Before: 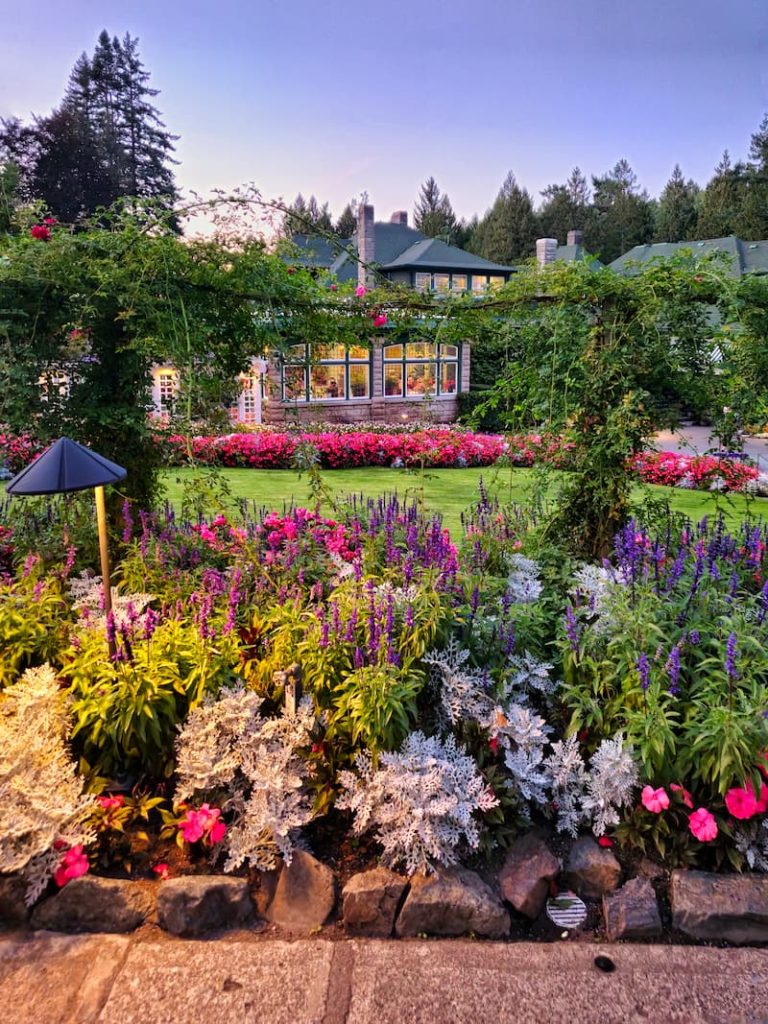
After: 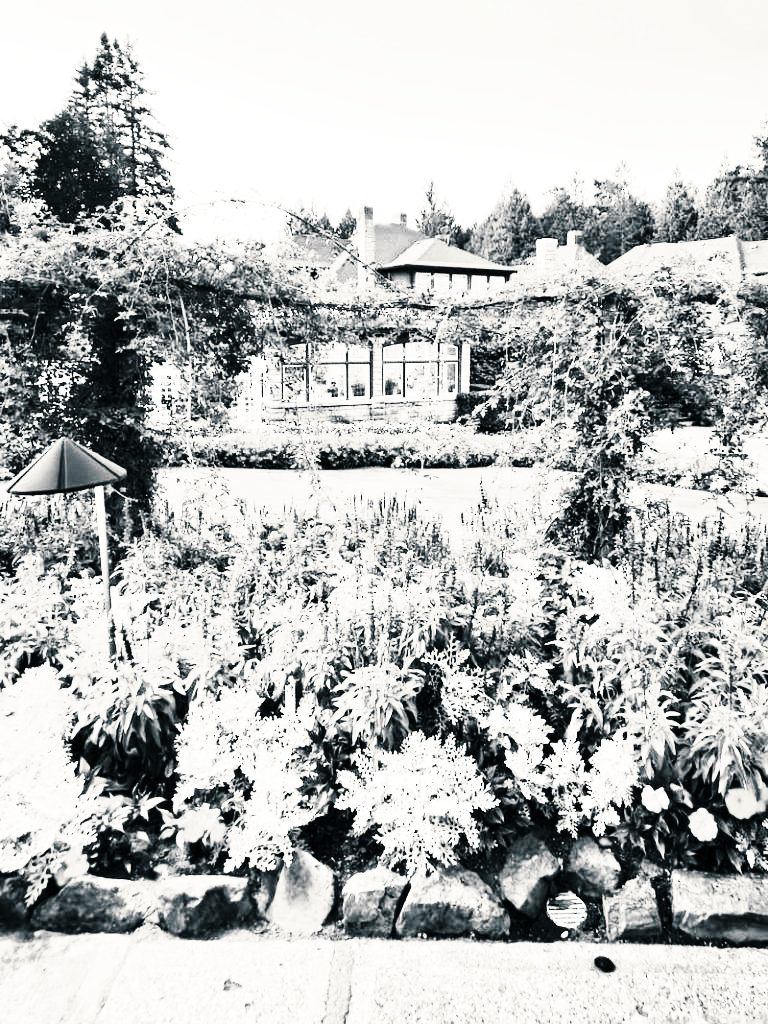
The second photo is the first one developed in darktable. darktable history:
white balance: emerald 1
contrast brightness saturation: contrast 0.2, brightness 0.16, saturation 0.22
tone curve: curves: ch0 [(0, 0) (0.003, 0.003) (0.011, 0.011) (0.025, 0.024) (0.044, 0.043) (0.069, 0.067) (0.1, 0.096) (0.136, 0.131) (0.177, 0.171) (0.224, 0.217) (0.277, 0.268) (0.335, 0.324) (0.399, 0.386) (0.468, 0.453) (0.543, 0.547) (0.623, 0.626) (0.709, 0.712) (0.801, 0.802) (0.898, 0.898) (1, 1)], preserve colors none
exposure: exposure 0.95 EV, compensate highlight preservation false
tone equalizer: on, module defaults
monochrome: a 16.01, b -2.65, highlights 0.52
rgb curve: curves: ch0 [(0, 0) (0.21, 0.15) (0.24, 0.21) (0.5, 0.75) (0.75, 0.96) (0.89, 0.99) (1, 1)]; ch1 [(0, 0.02) (0.21, 0.13) (0.25, 0.2) (0.5, 0.67) (0.75, 0.9) (0.89, 0.97) (1, 1)]; ch2 [(0, 0.02) (0.21, 0.13) (0.25, 0.2) (0.5, 0.67) (0.75, 0.9) (0.89, 0.97) (1, 1)], compensate middle gray true
split-toning: shadows › hue 205.2°, shadows › saturation 0.29, highlights › hue 50.4°, highlights › saturation 0.38, balance -49.9
